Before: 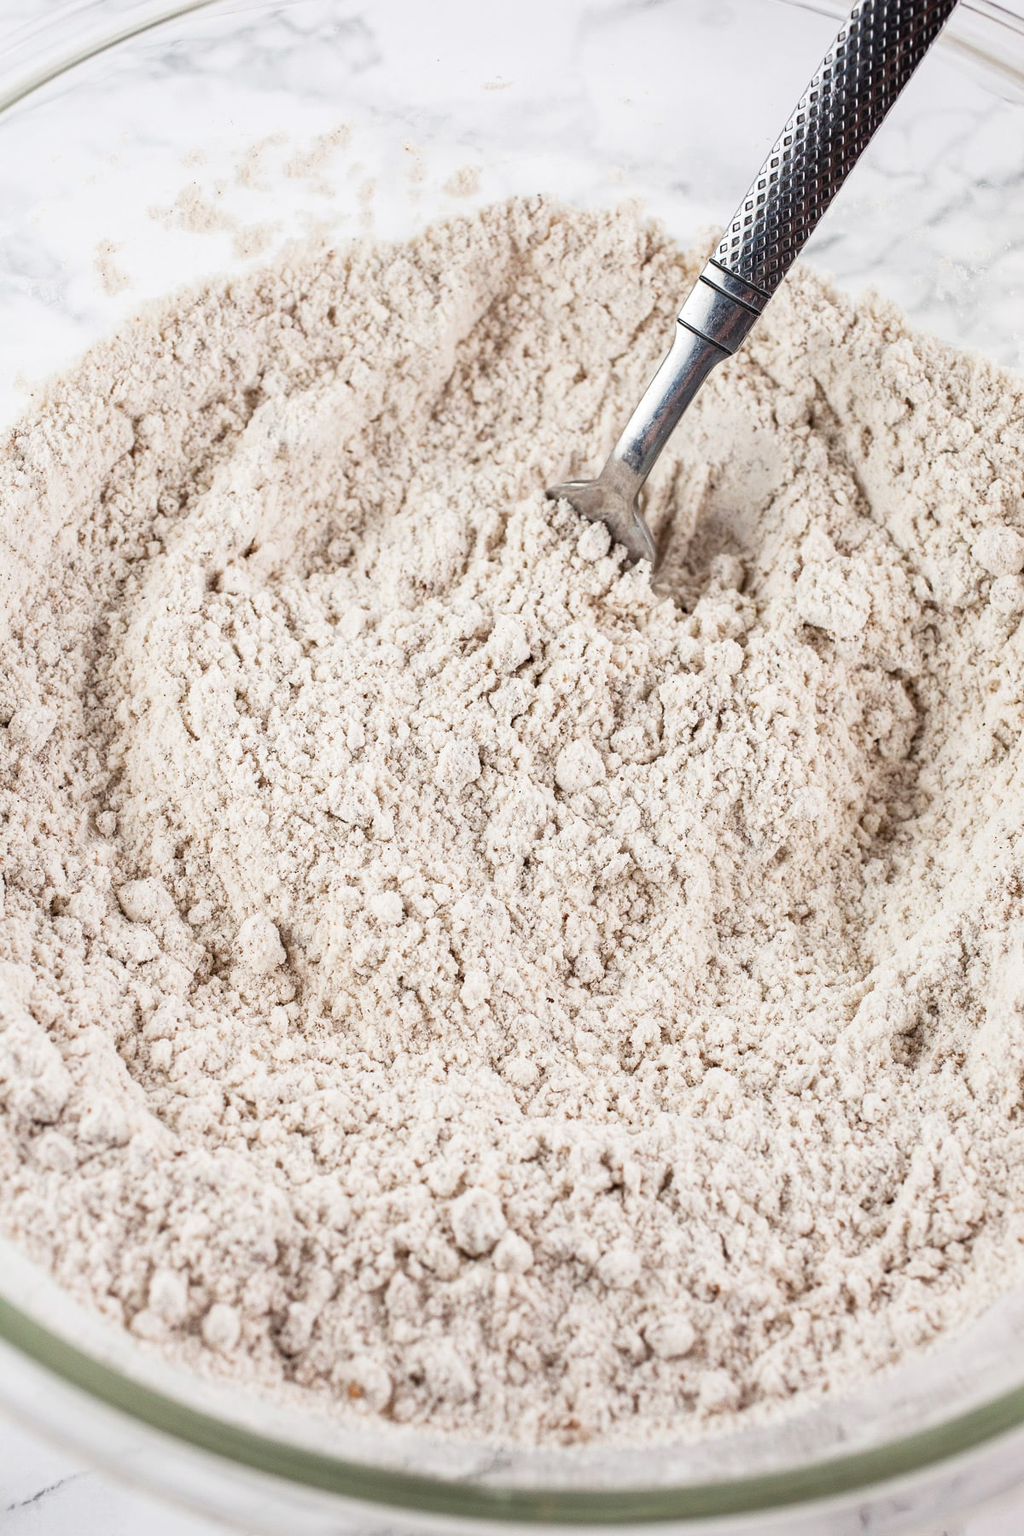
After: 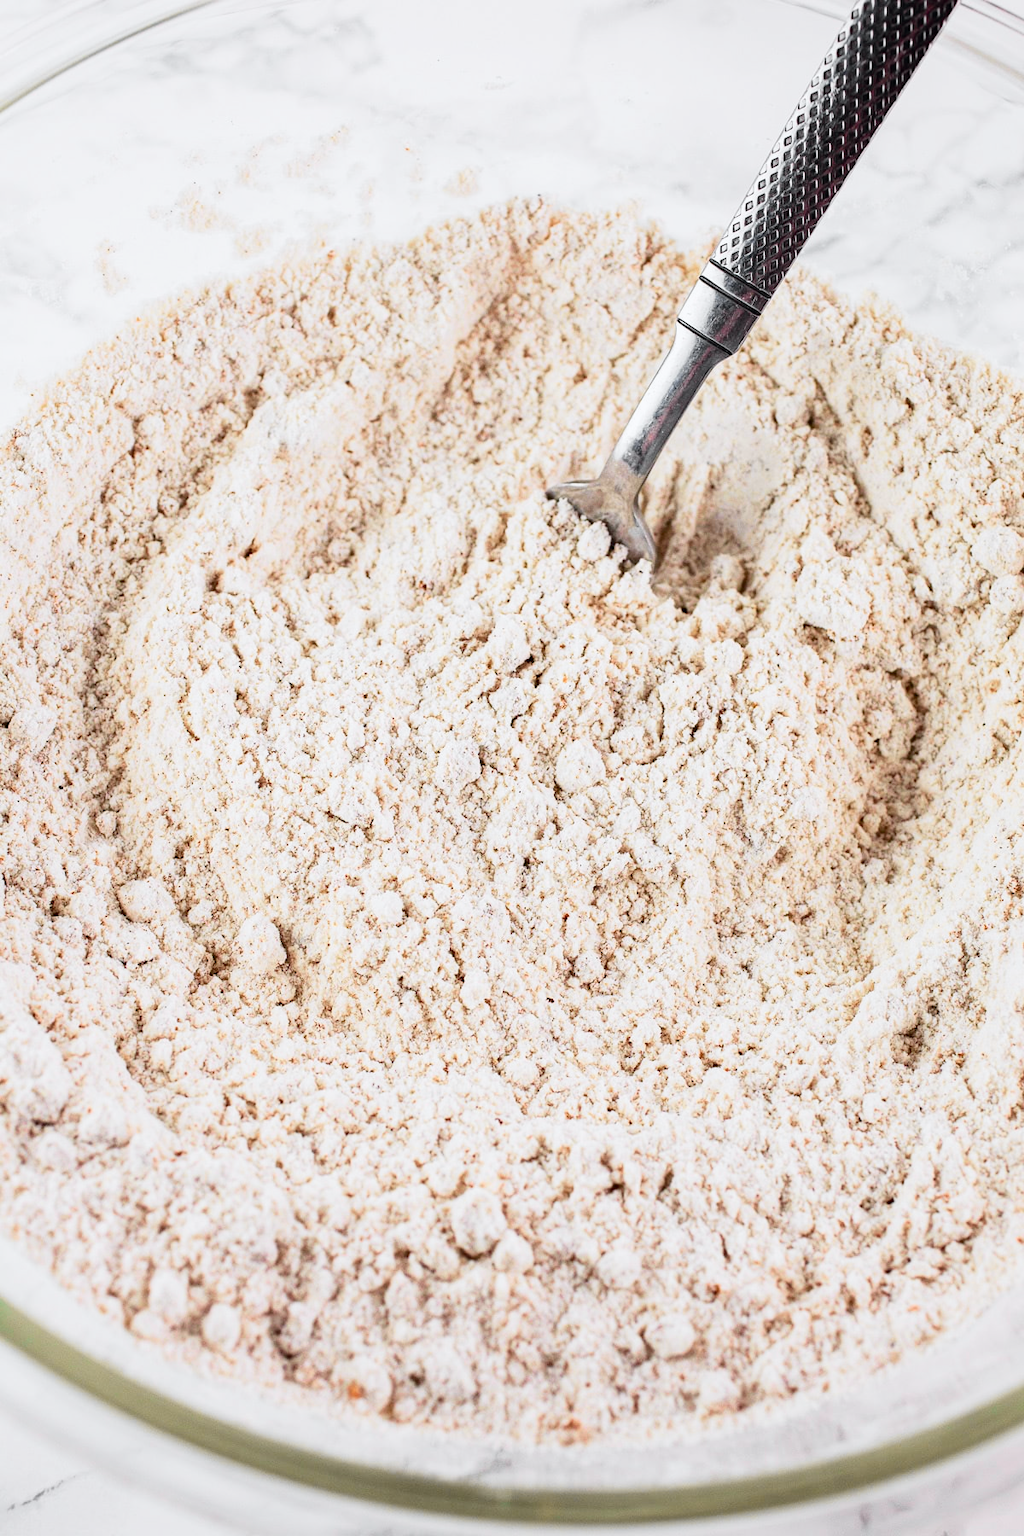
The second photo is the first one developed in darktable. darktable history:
tone curve: curves: ch0 [(0, 0) (0.071, 0.047) (0.266, 0.26) (0.491, 0.552) (0.753, 0.818) (1, 0.983)]; ch1 [(0, 0) (0.346, 0.307) (0.408, 0.369) (0.463, 0.443) (0.482, 0.493) (0.502, 0.5) (0.517, 0.518) (0.546, 0.576) (0.588, 0.643) (0.651, 0.709) (1, 1)]; ch2 [(0, 0) (0.346, 0.34) (0.434, 0.46) (0.485, 0.494) (0.5, 0.494) (0.517, 0.503) (0.535, 0.545) (0.583, 0.624) (0.625, 0.678) (1, 1)], color space Lab, independent channels, preserve colors none
